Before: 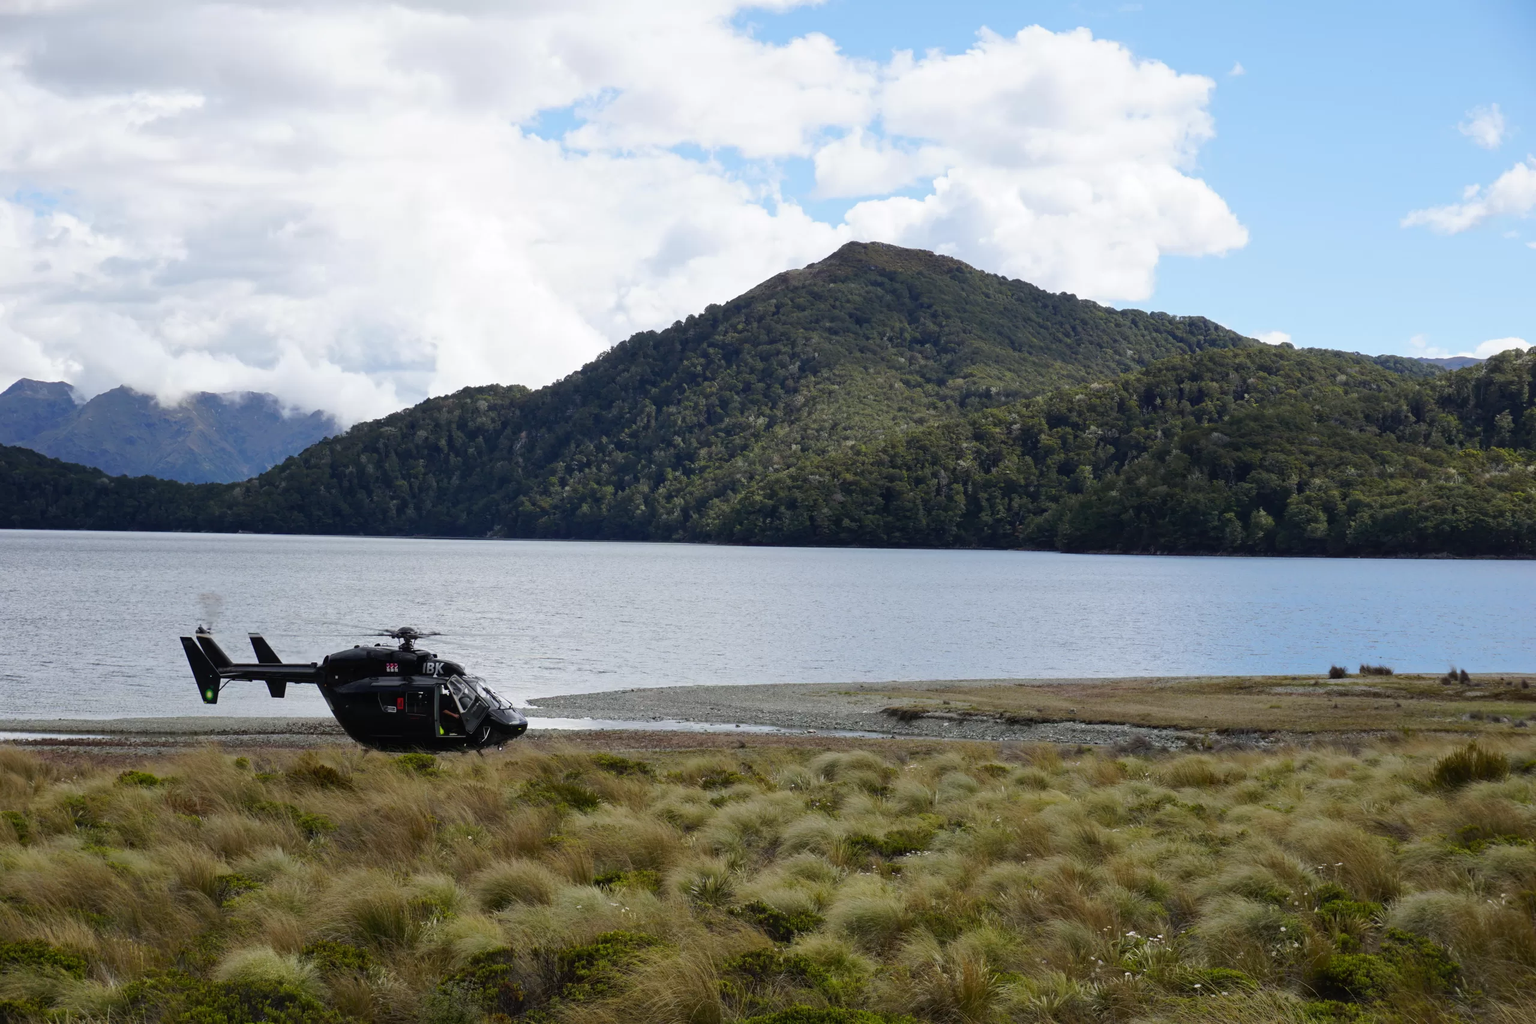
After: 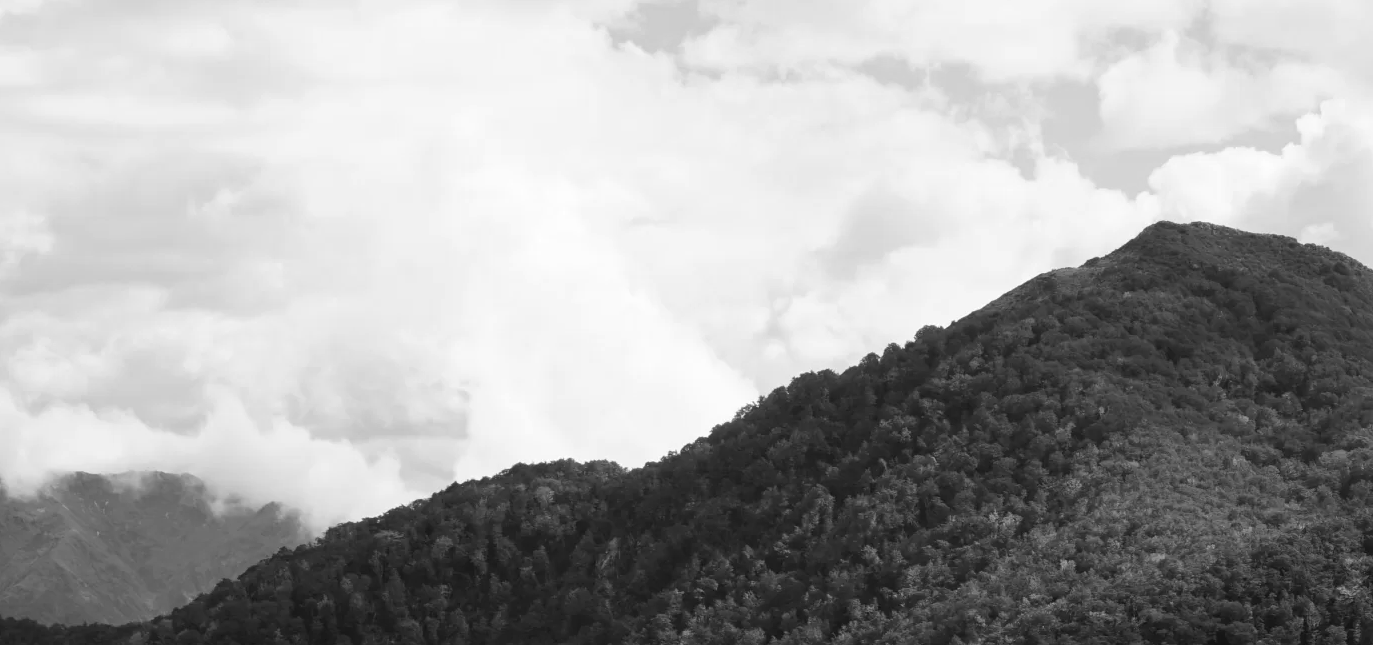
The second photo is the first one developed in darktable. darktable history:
monochrome: on, module defaults
crop: left 10.121%, top 10.631%, right 36.218%, bottom 51.526%
